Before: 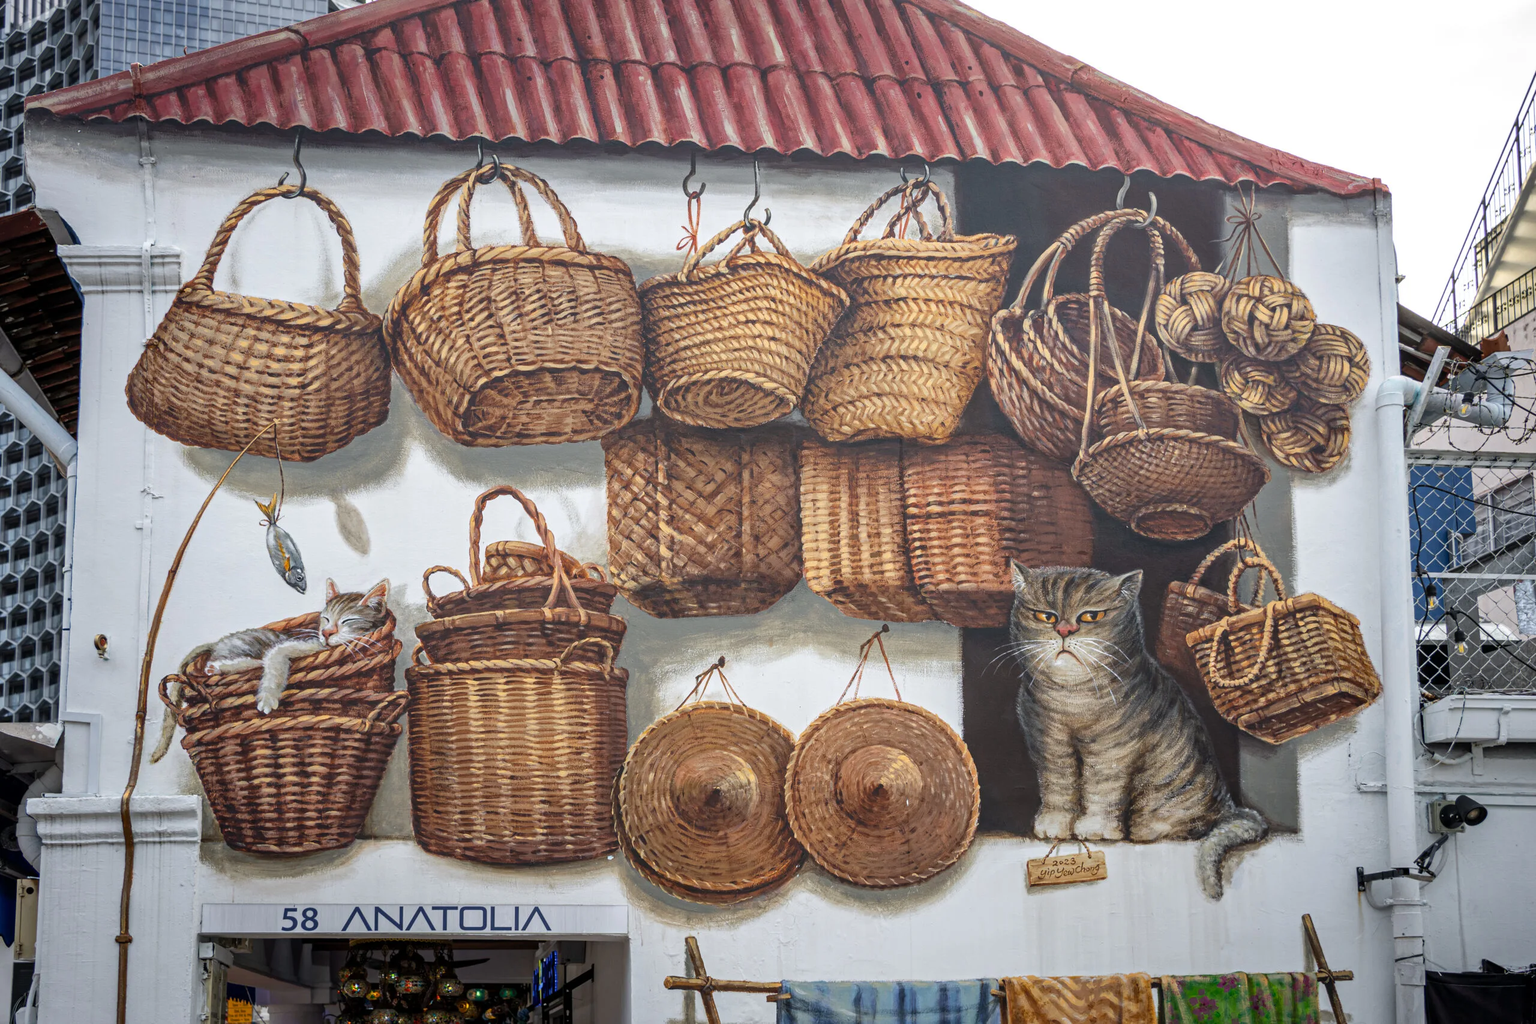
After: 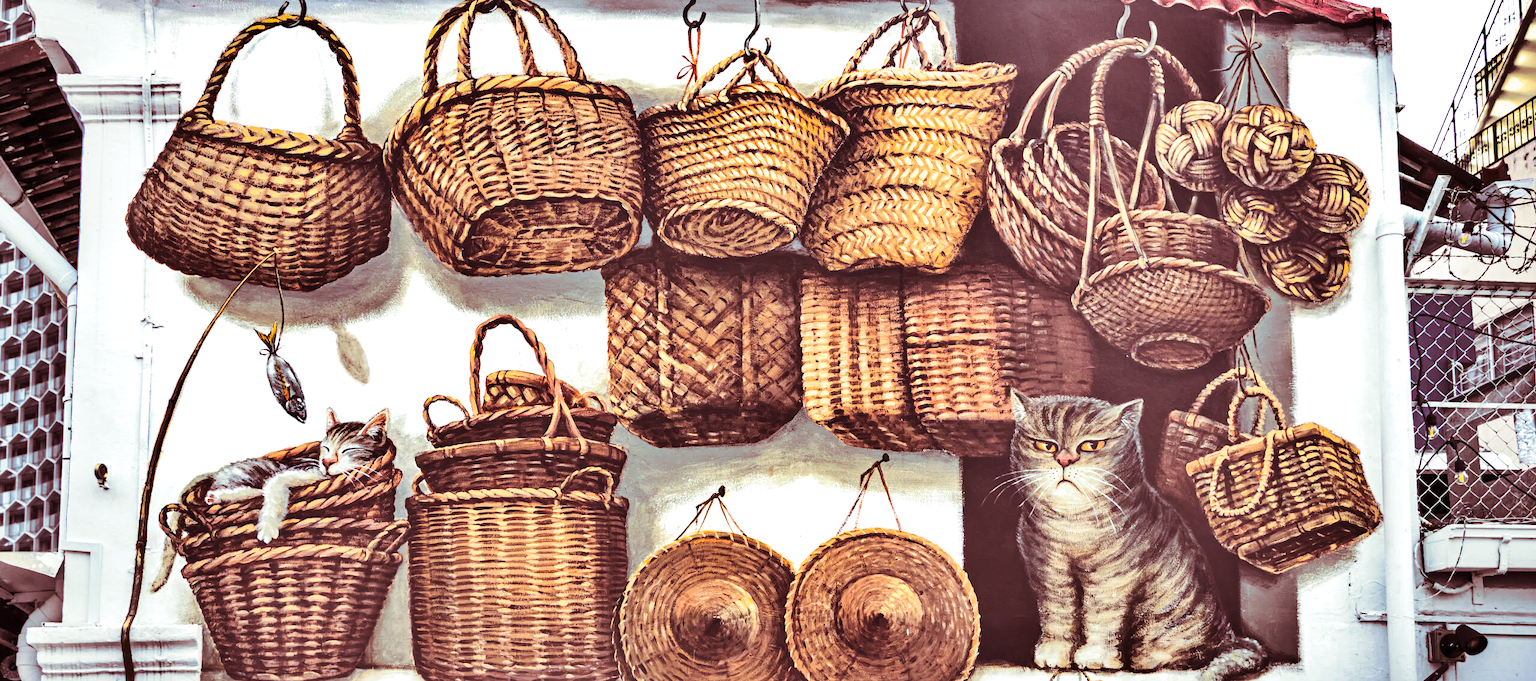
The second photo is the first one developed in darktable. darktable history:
crop: top 16.727%, bottom 16.727%
exposure: black level correction 0, exposure 0.7 EV, compensate exposure bias true, compensate highlight preservation false
split-toning: compress 20%
shadows and highlights: shadows 20.91, highlights -82.73, soften with gaussian
tone curve: curves: ch0 [(0, 0) (0.169, 0.367) (0.635, 0.859) (1, 1)], color space Lab, independent channels, preserve colors none
